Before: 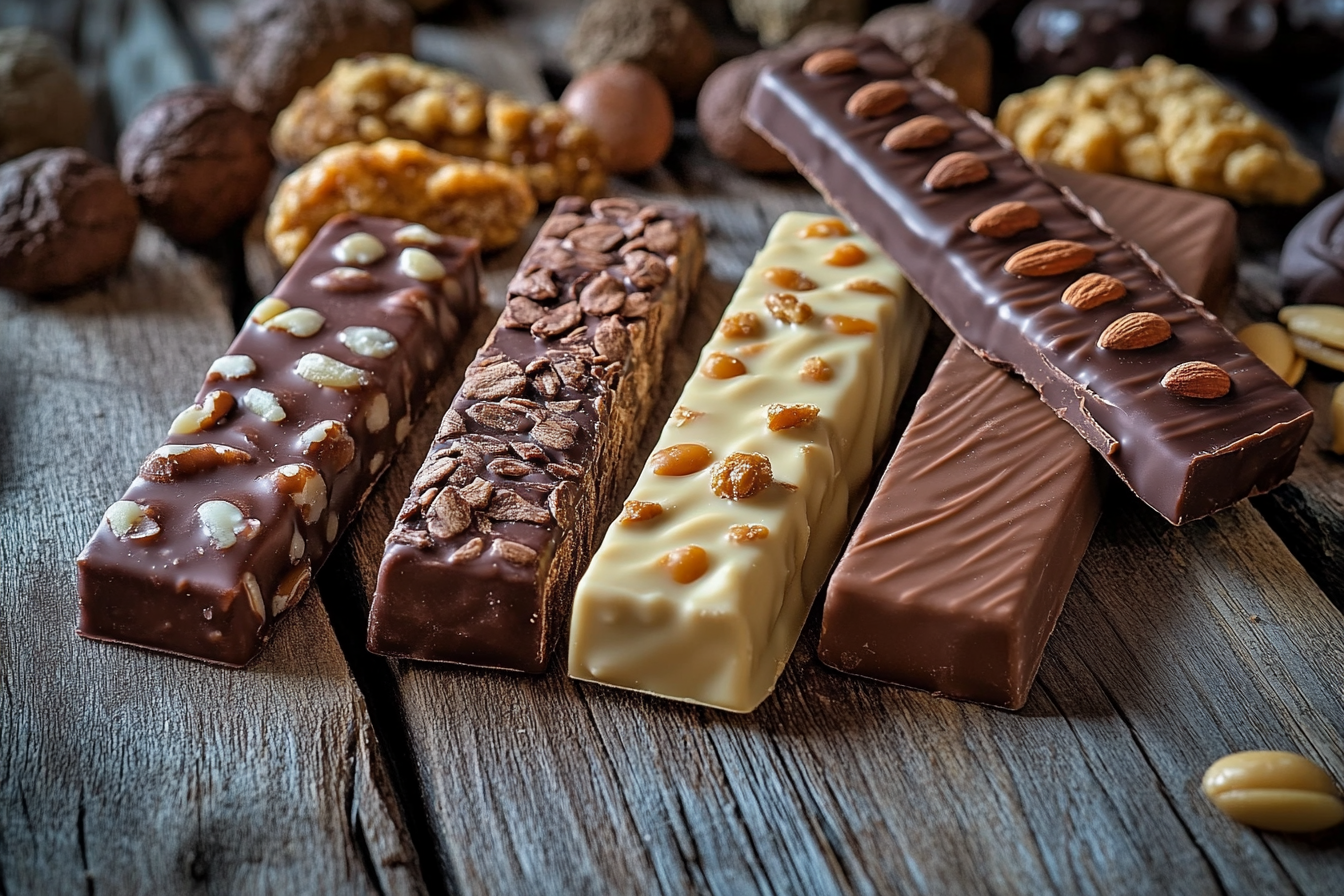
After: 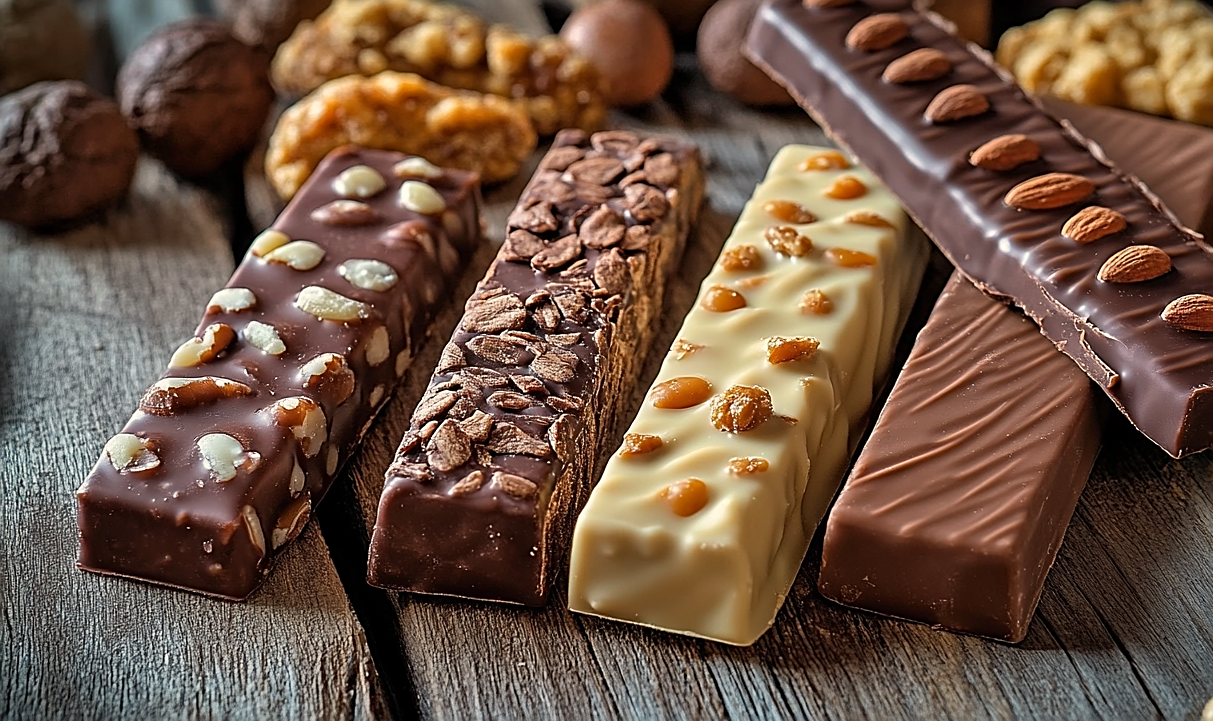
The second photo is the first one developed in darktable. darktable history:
sharpen: on, module defaults
white balance: red 1.045, blue 0.932
crop: top 7.49%, right 9.717%, bottom 11.943%
